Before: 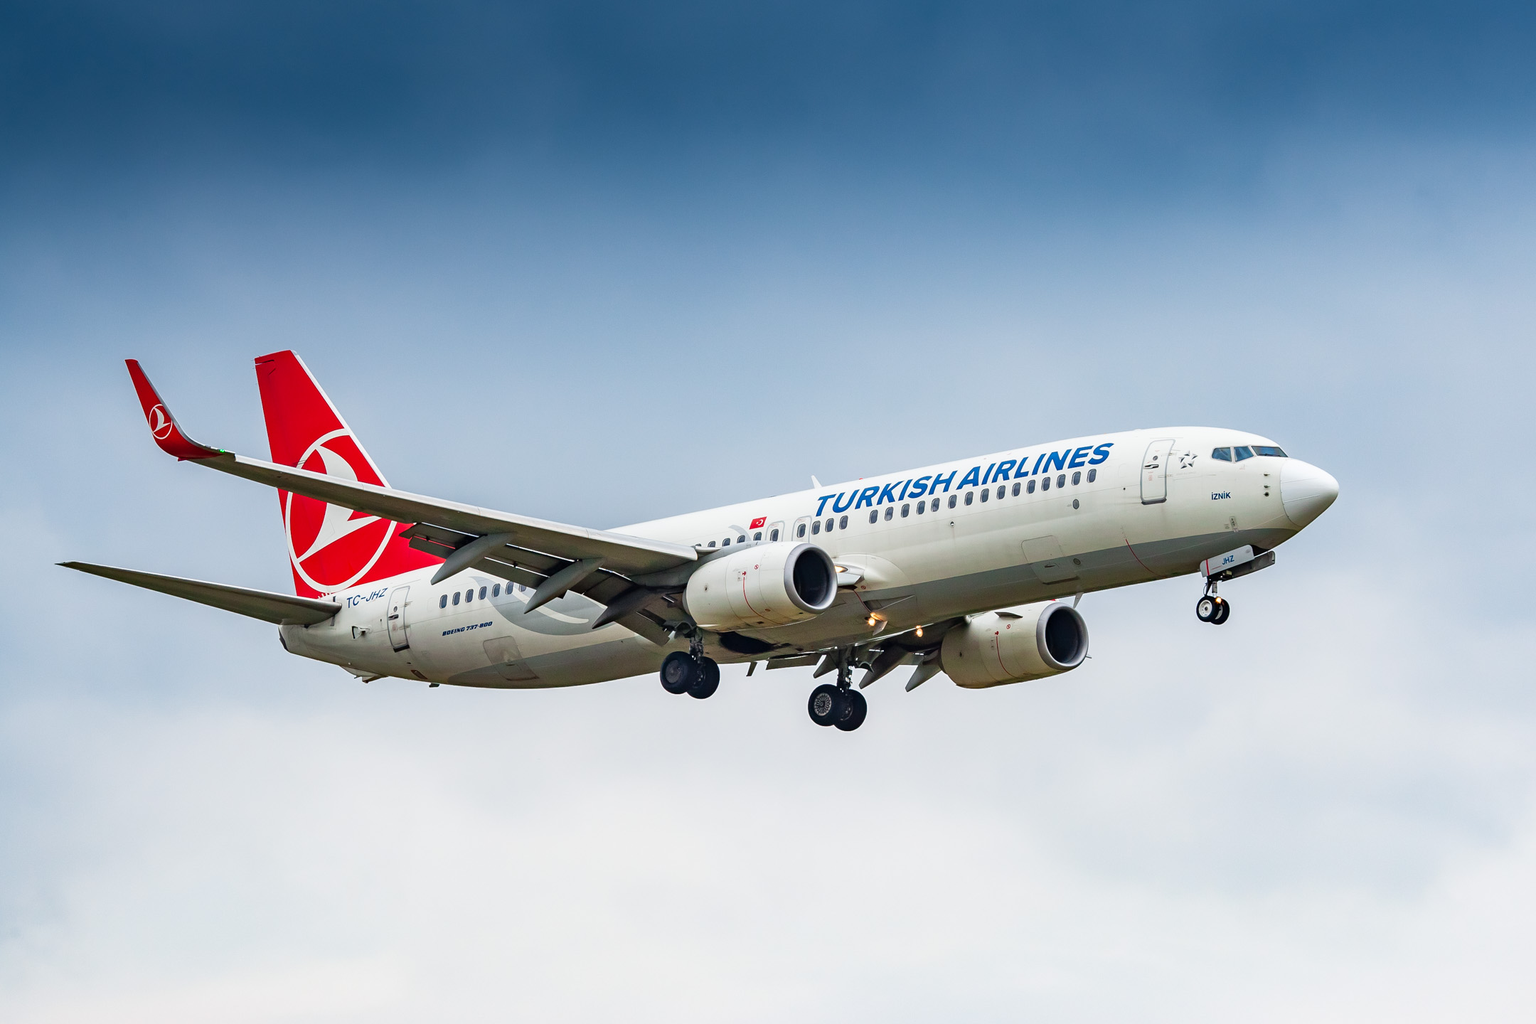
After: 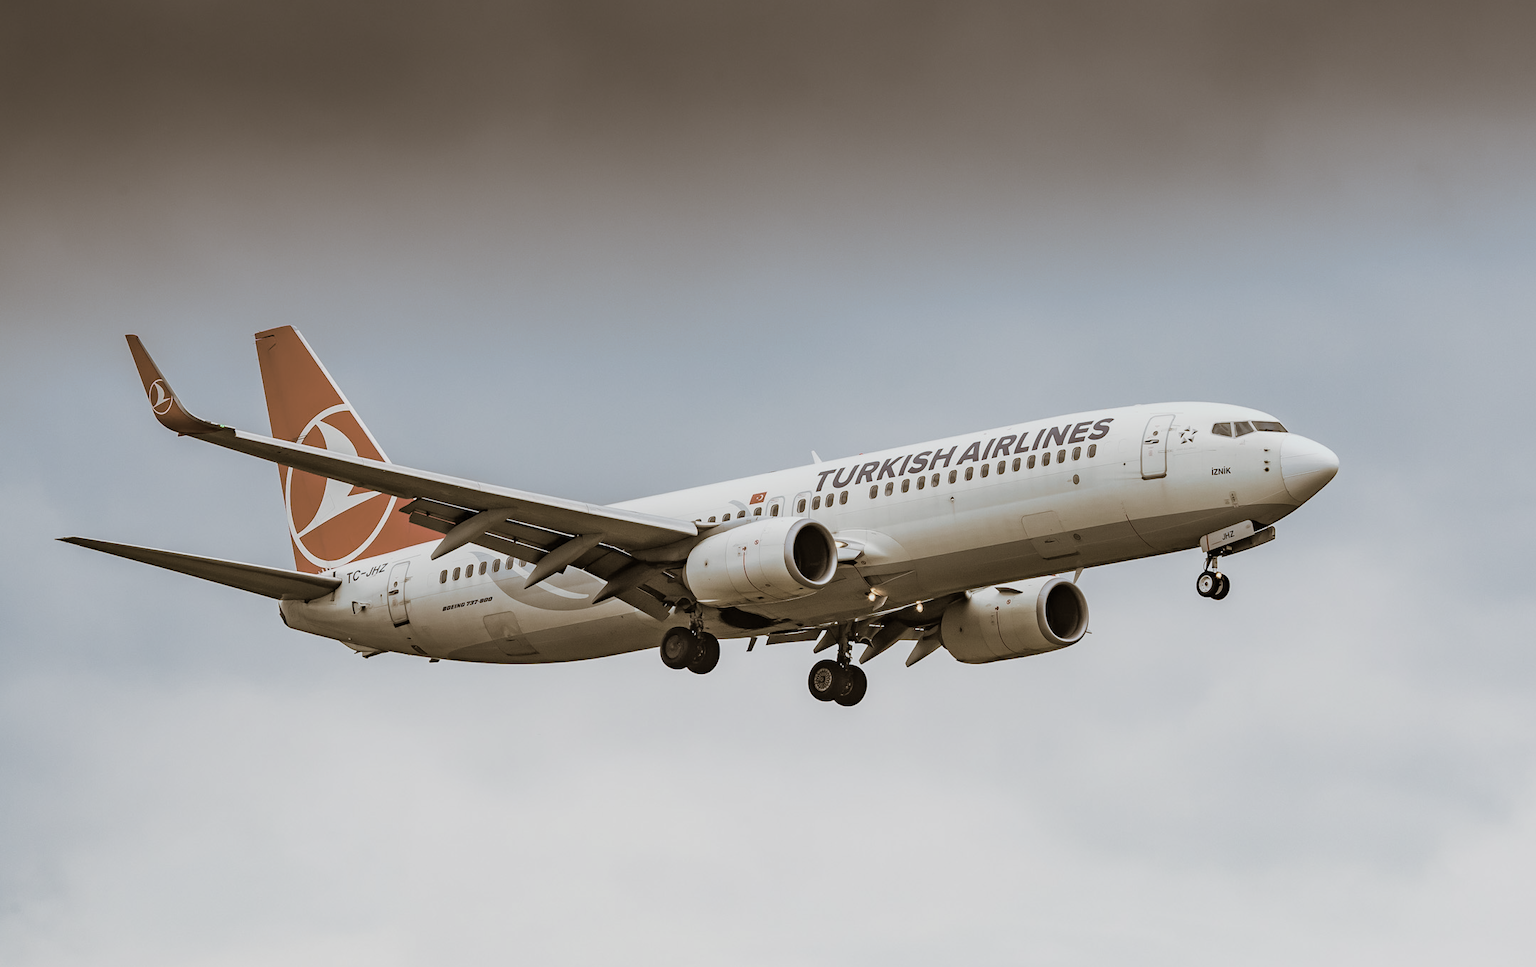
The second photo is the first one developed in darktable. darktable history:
color zones: curves: ch1 [(0, 0.292) (0.001, 0.292) (0.2, 0.264) (0.4, 0.248) (0.6, 0.248) (0.8, 0.264) (0.999, 0.292) (1, 0.292)]
split-toning: shadows › hue 37.98°, highlights › hue 185.58°, balance -55.261
crop and rotate: top 2.479%, bottom 3.018%
exposure: exposure -0.36 EV, compensate highlight preservation false
